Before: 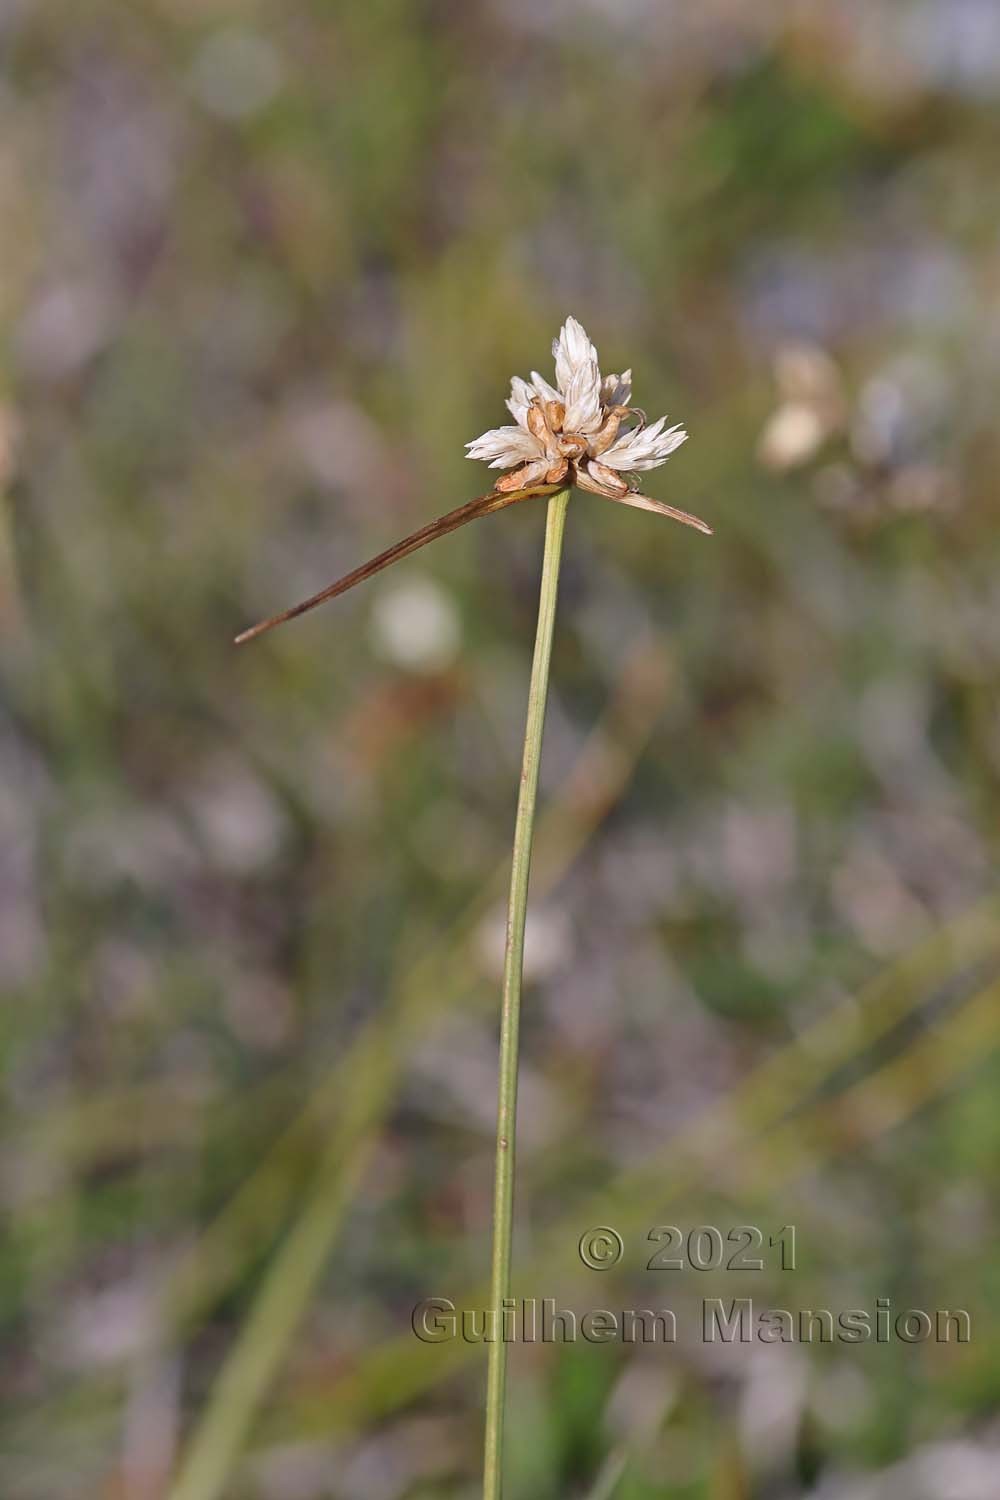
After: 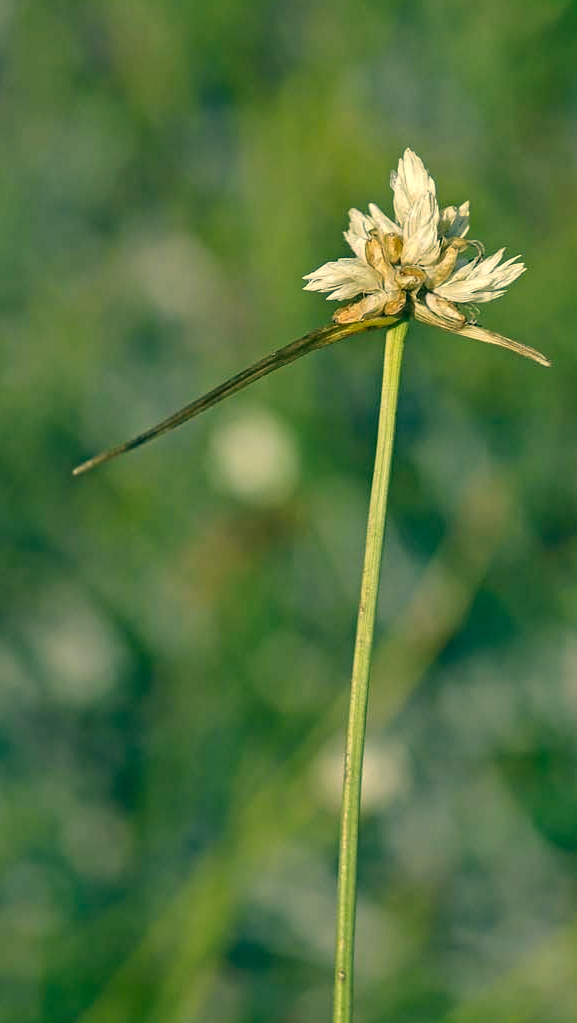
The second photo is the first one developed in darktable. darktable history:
color correction: highlights a* 1.83, highlights b* 34.02, shadows a* -36.68, shadows b* -5.48
white balance: red 0.983, blue 1.036
local contrast: on, module defaults
crop: left 16.202%, top 11.208%, right 26.045%, bottom 20.557%
